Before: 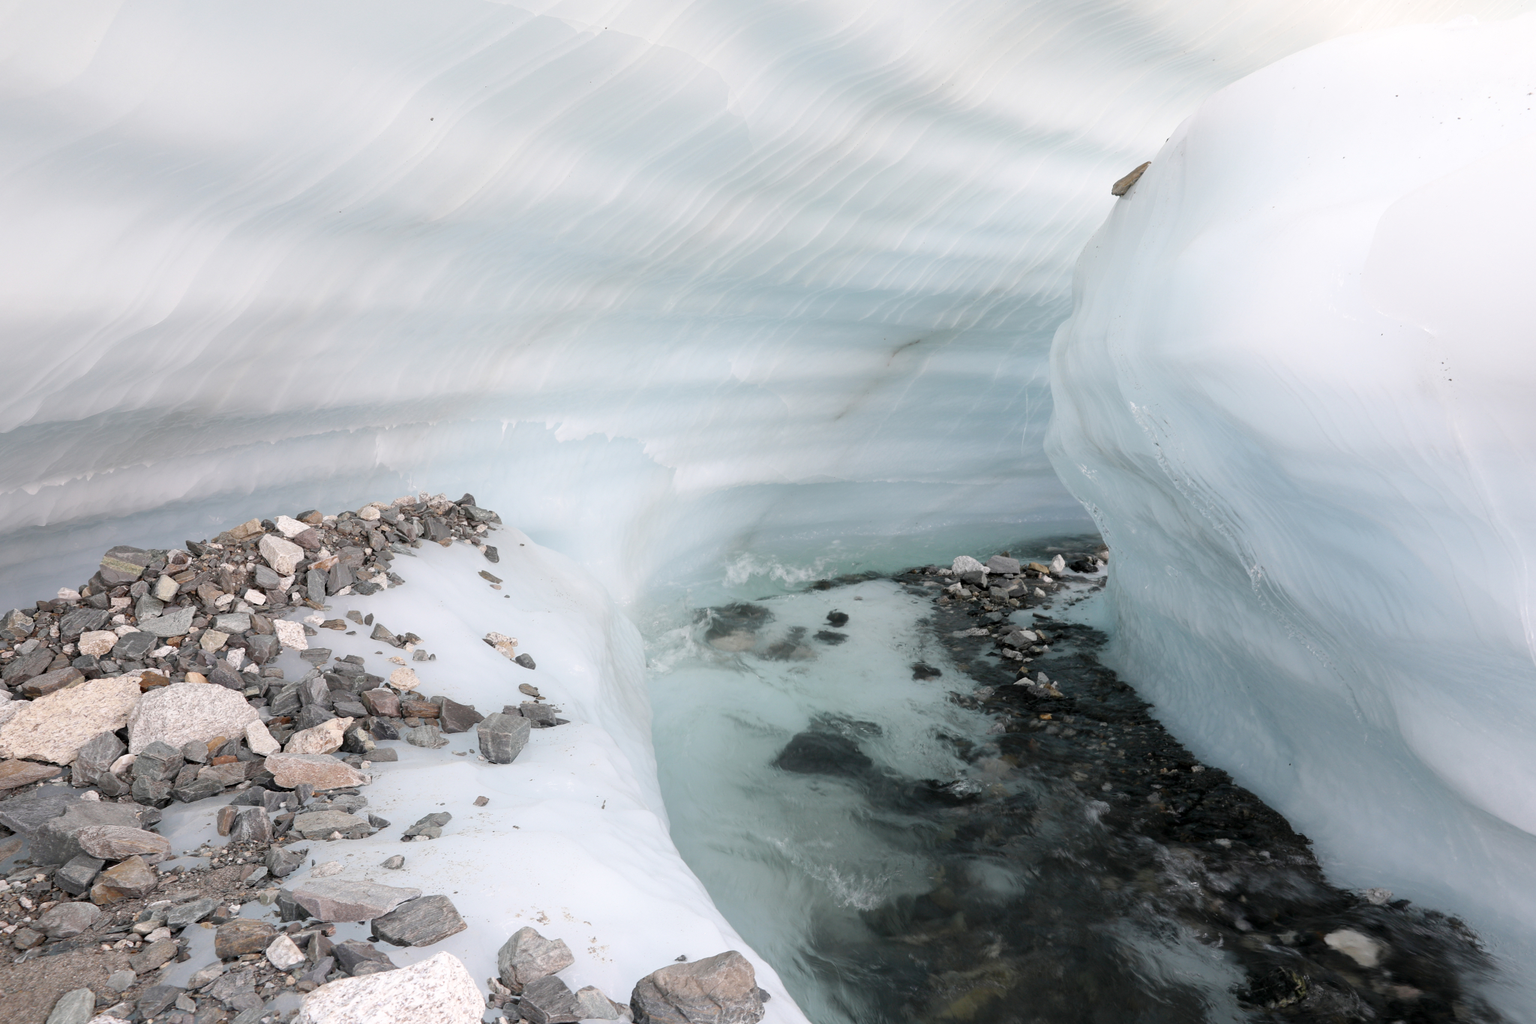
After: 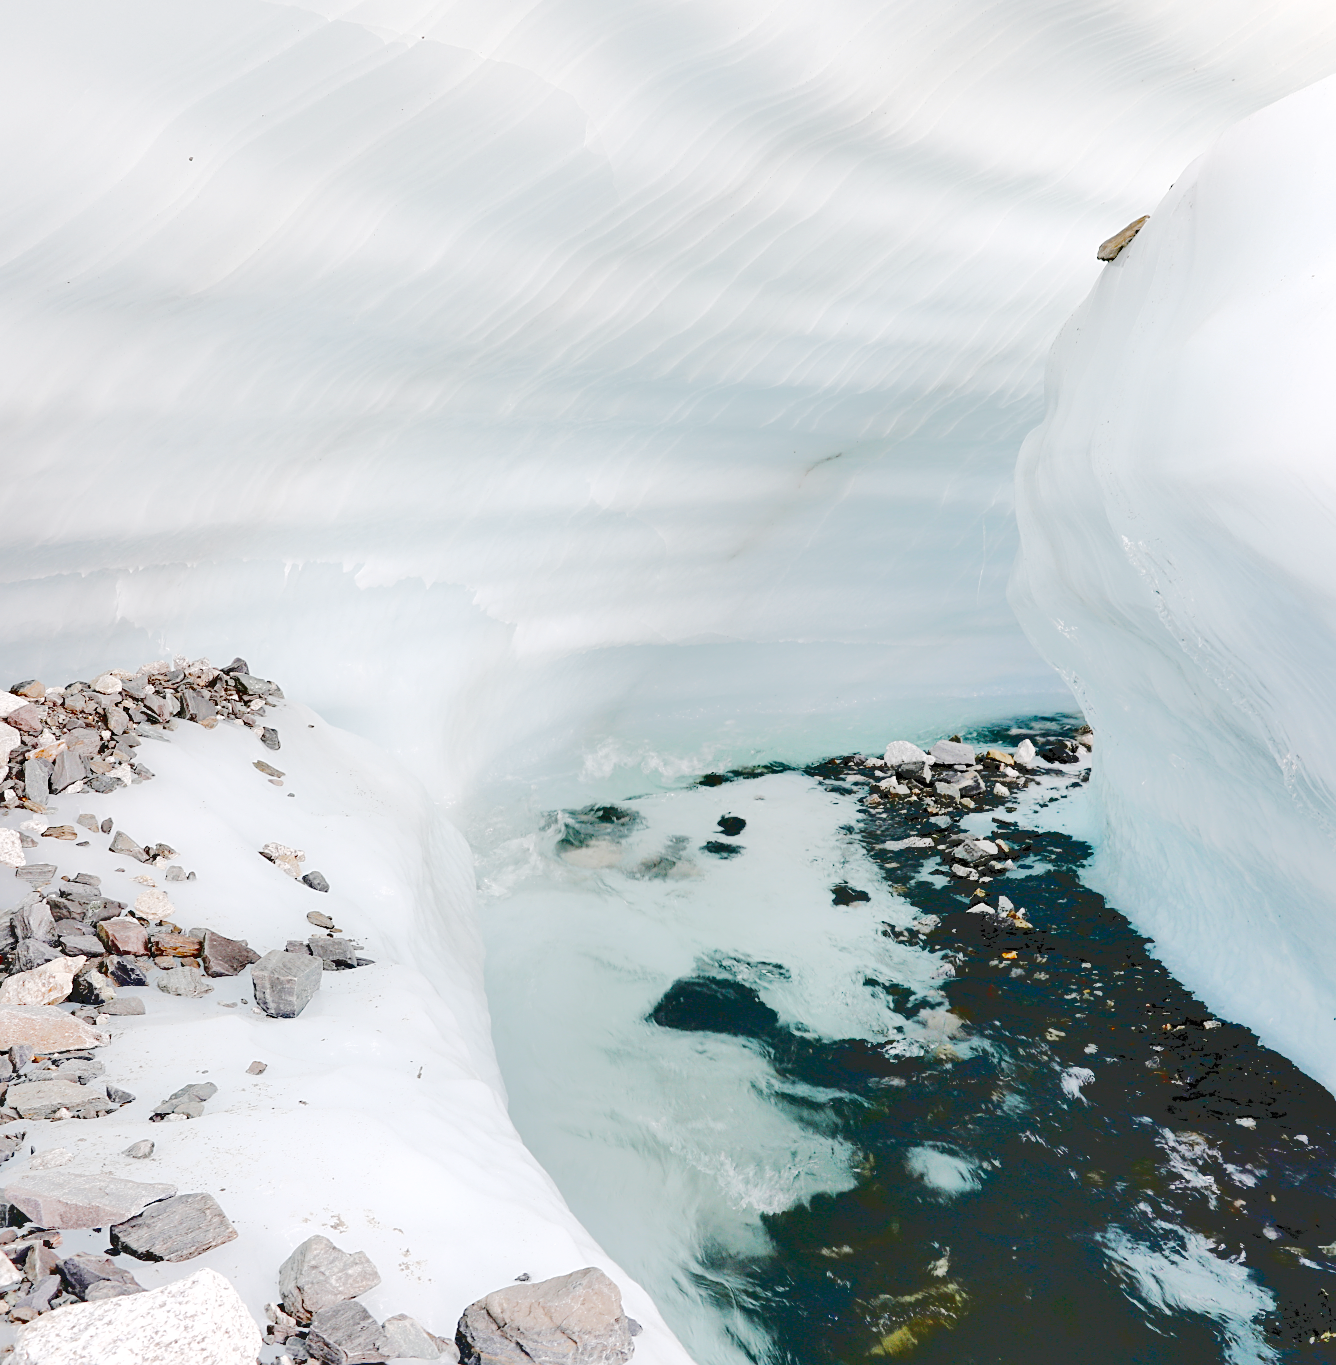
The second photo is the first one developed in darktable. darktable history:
exposure: exposure 0.133 EV, compensate highlight preservation false
crop and rotate: left 18.81%, right 15.931%
tone curve: curves: ch0 [(0, 0) (0.003, 0.169) (0.011, 0.169) (0.025, 0.169) (0.044, 0.173) (0.069, 0.178) (0.1, 0.183) (0.136, 0.185) (0.177, 0.197) (0.224, 0.227) (0.277, 0.292) (0.335, 0.391) (0.399, 0.491) (0.468, 0.592) (0.543, 0.672) (0.623, 0.734) (0.709, 0.785) (0.801, 0.844) (0.898, 0.893) (1, 1)], color space Lab, linked channels, preserve colors none
local contrast: mode bilateral grid, contrast 100, coarseness 100, detail 93%, midtone range 0.2
sharpen: on, module defaults
shadows and highlights: soften with gaussian
base curve: curves: ch0 [(0, 0) (0.036, 0.01) (0.123, 0.254) (0.258, 0.504) (0.507, 0.748) (1, 1)], preserve colors none
